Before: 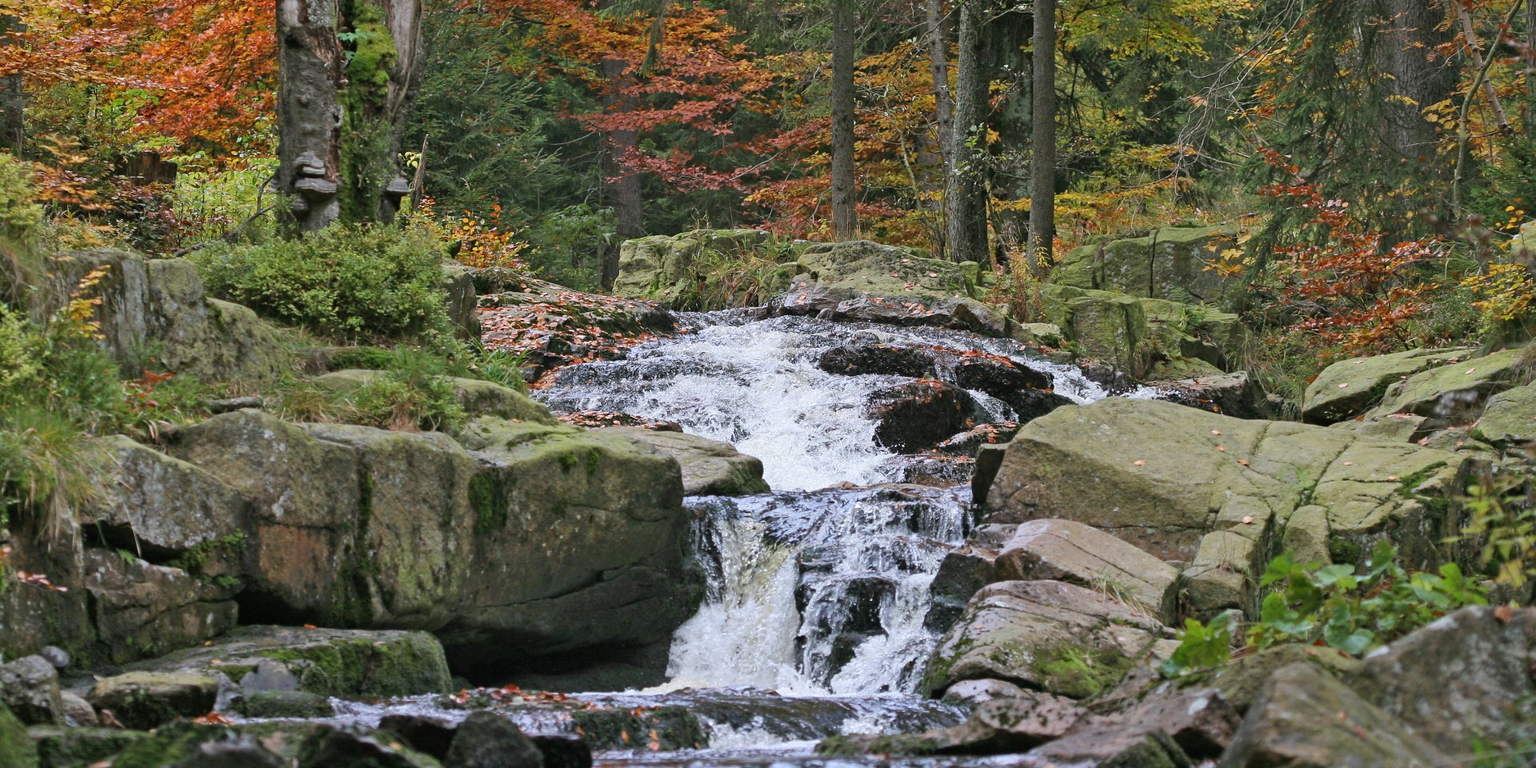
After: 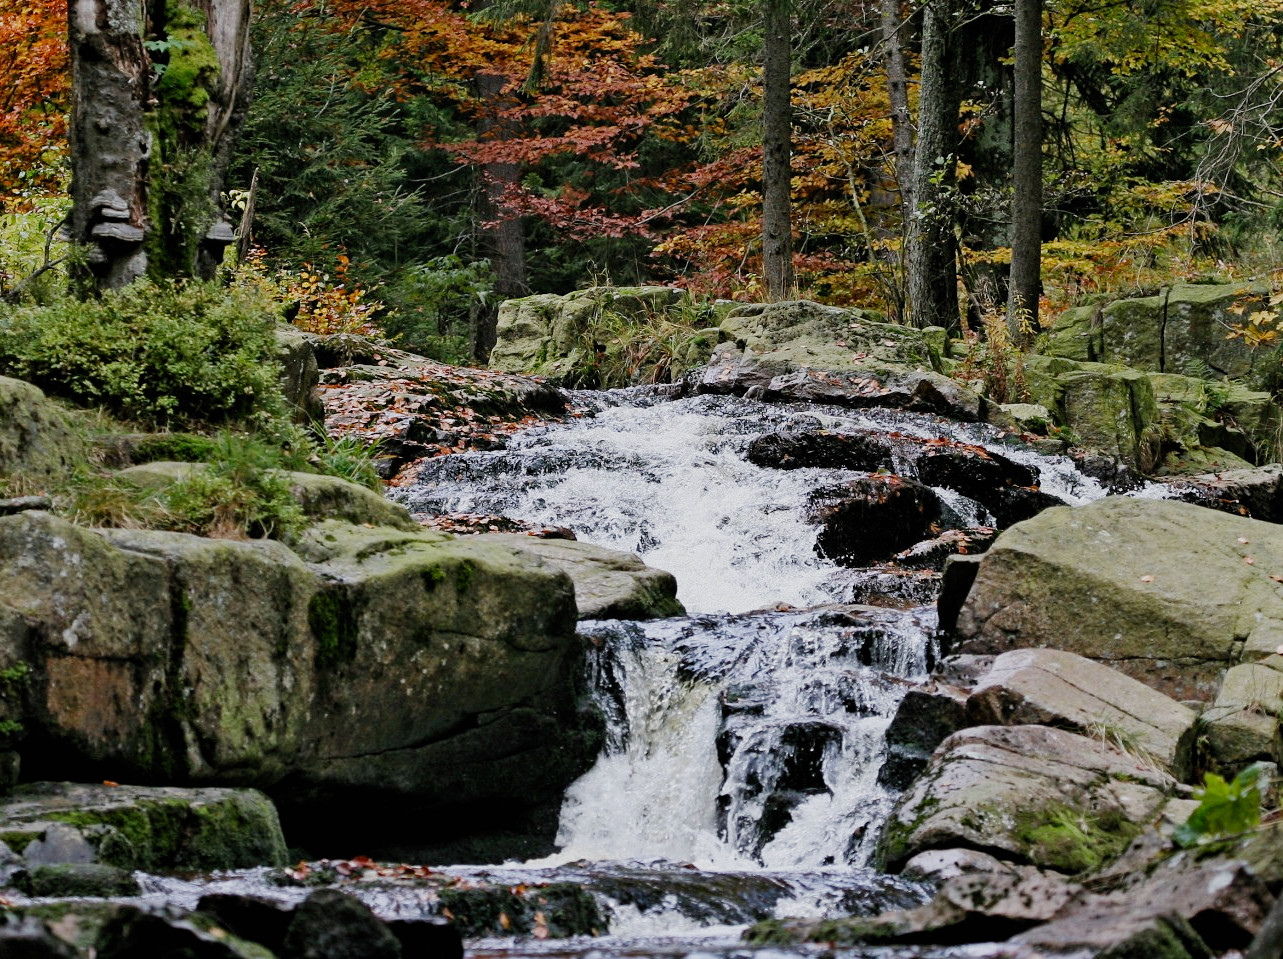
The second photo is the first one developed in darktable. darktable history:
filmic rgb: black relative exposure -5.08 EV, white relative exposure 3.95 EV, threshold 3.03 EV, hardness 2.9, contrast 1.3, highlights saturation mix -10.14%, preserve chrominance no, color science v5 (2021), enable highlight reconstruction true
color zones: curves: ch0 [(0.25, 0.5) (0.636, 0.25) (0.75, 0.5)]
exposure: compensate exposure bias true, compensate highlight preservation false
crop and rotate: left 14.433%, right 18.699%
